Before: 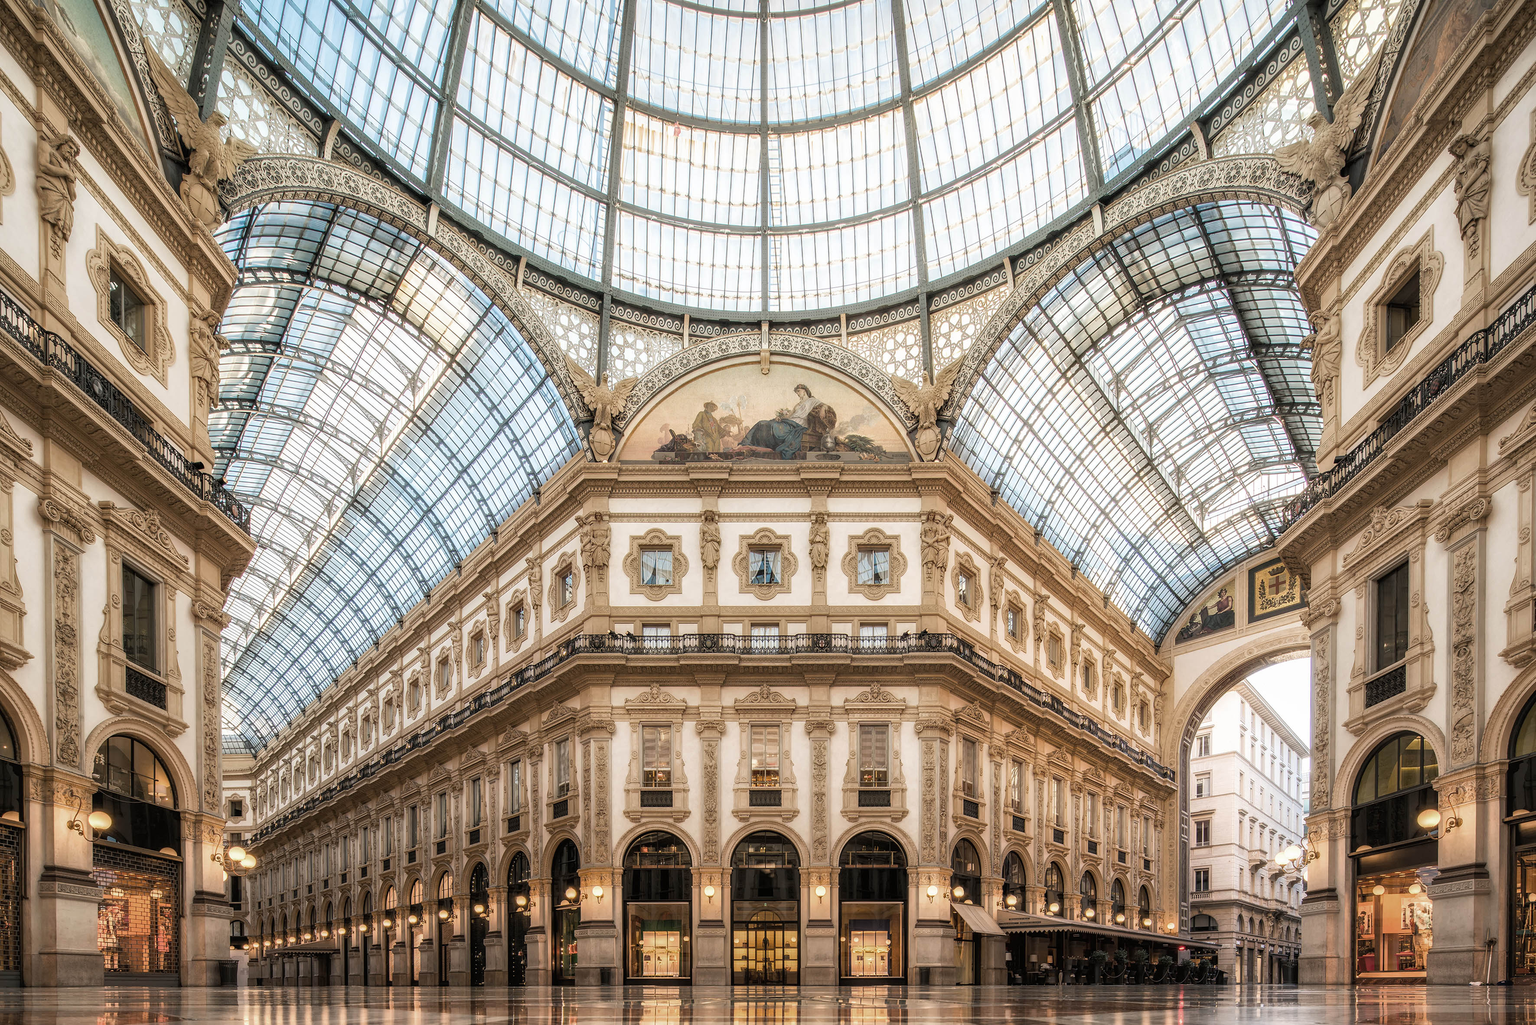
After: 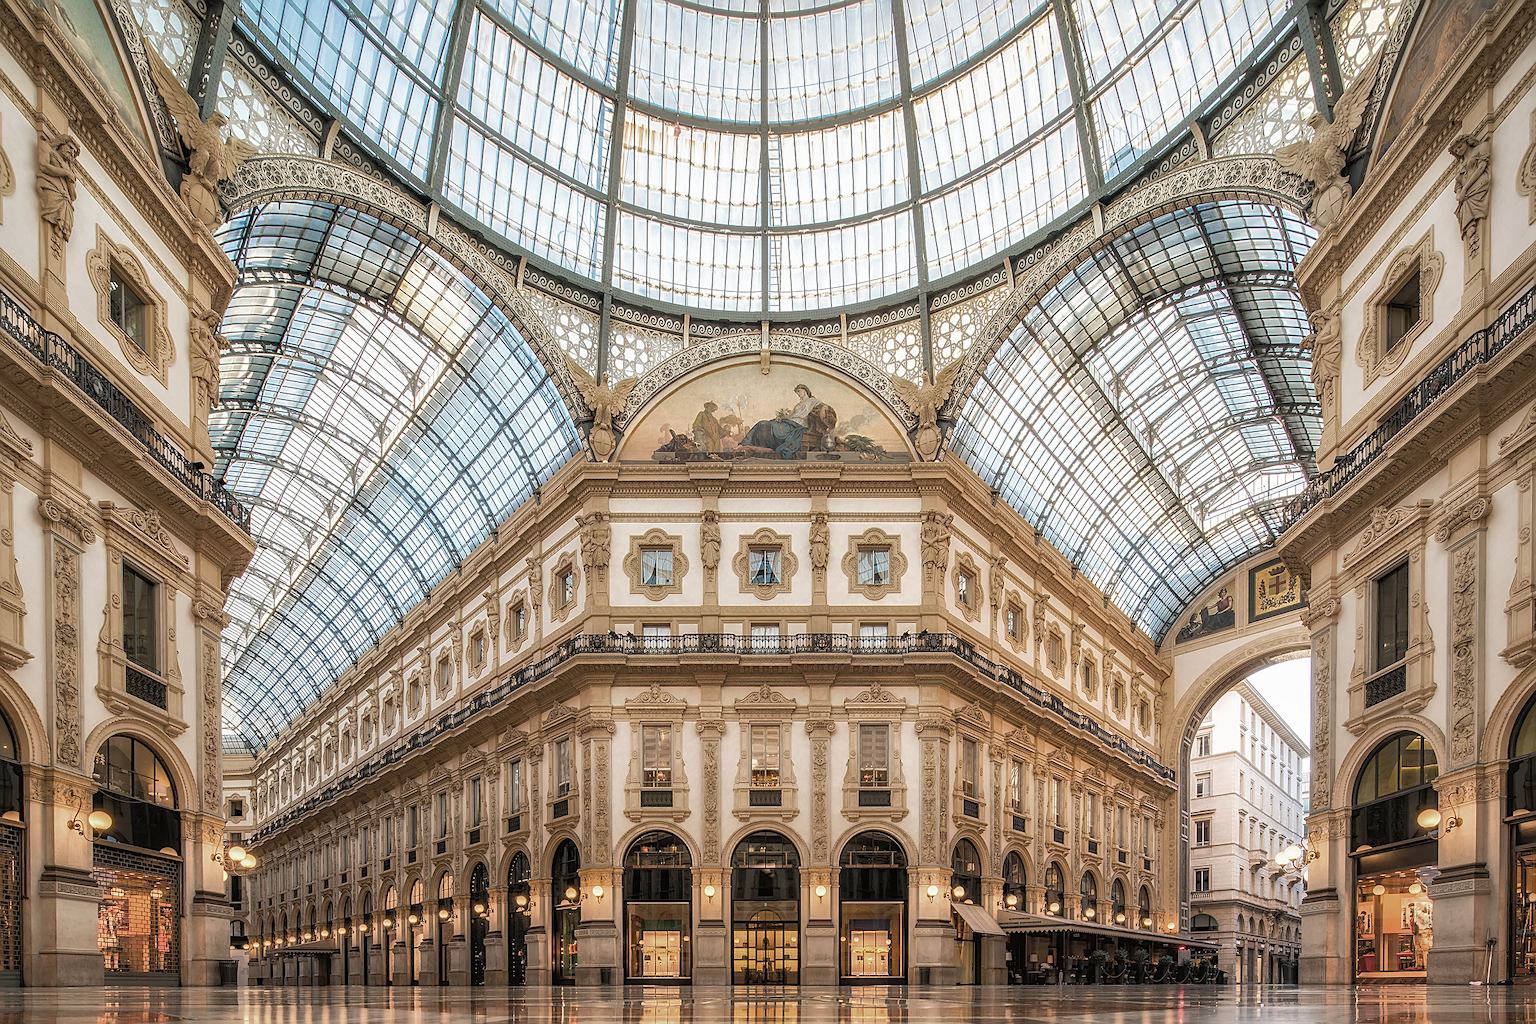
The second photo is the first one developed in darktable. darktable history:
shadows and highlights: highlights color adjustment 40.1%
sharpen: on, module defaults
